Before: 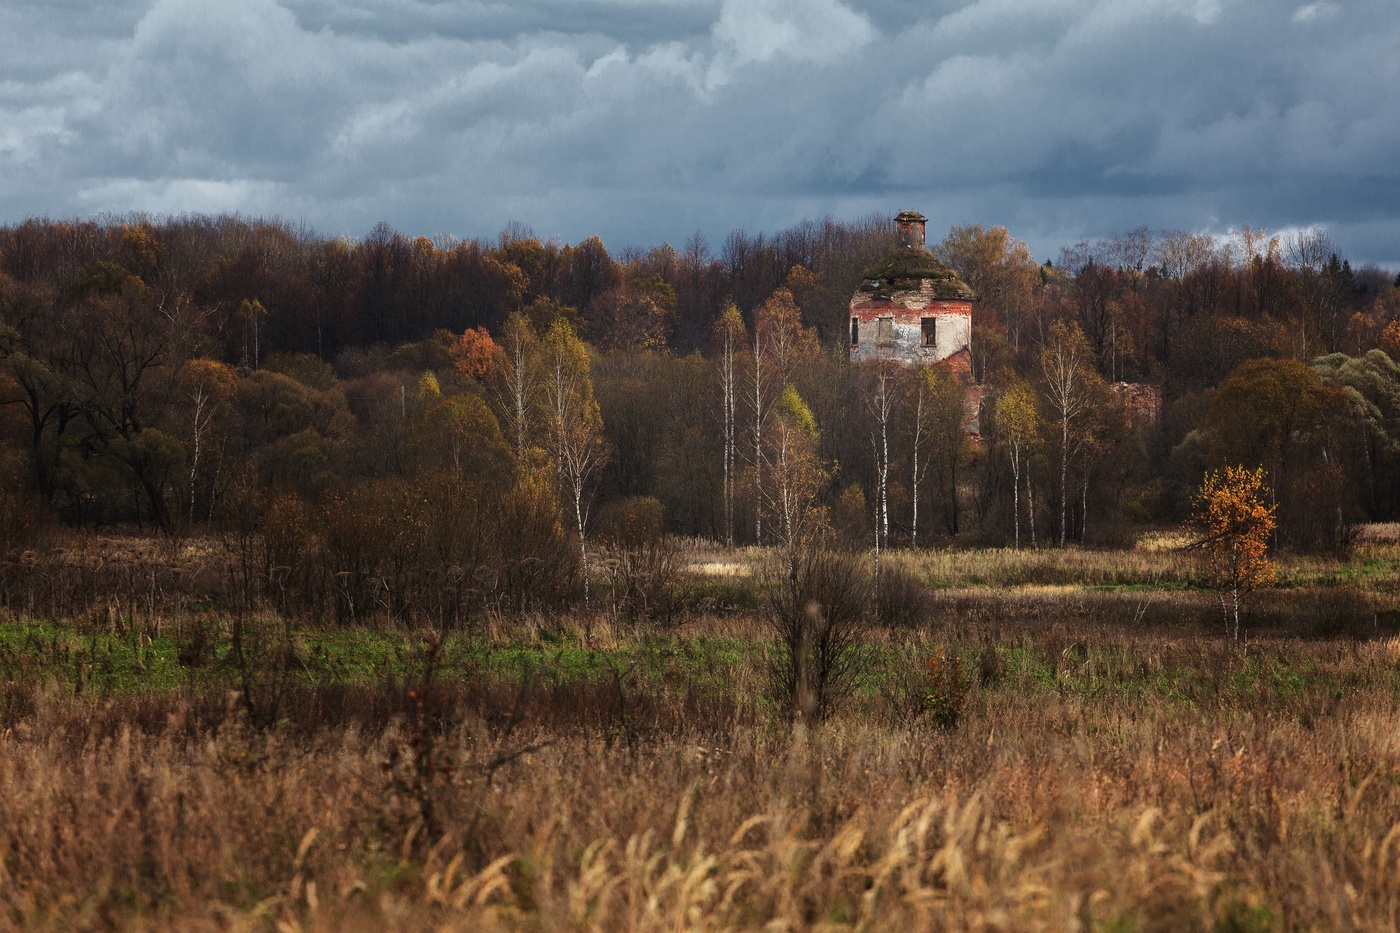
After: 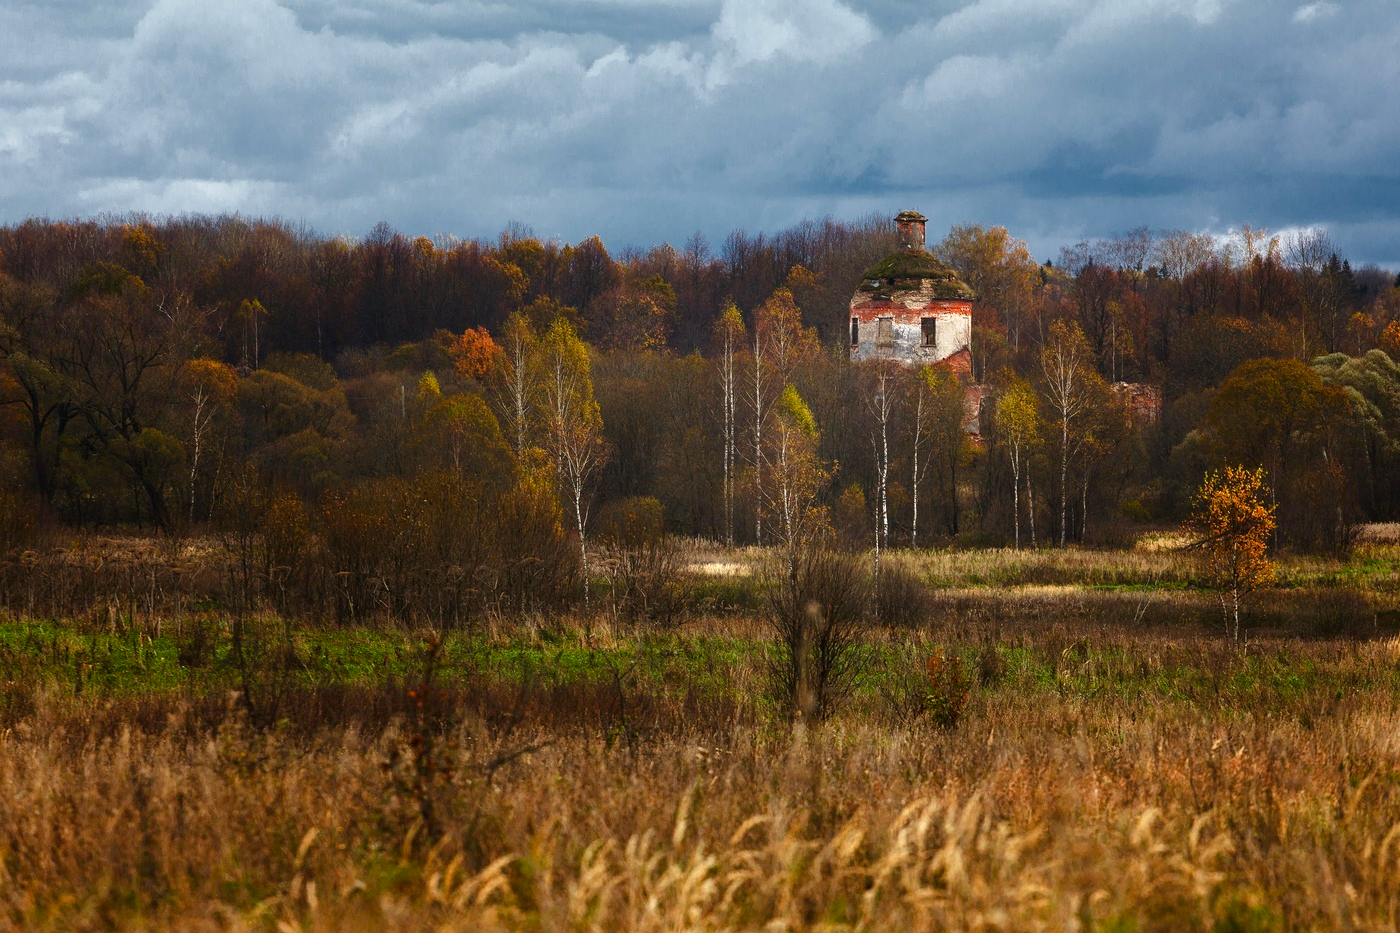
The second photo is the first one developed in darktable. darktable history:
color balance rgb: shadows lift › chroma 0.878%, shadows lift › hue 111.69°, highlights gain › luminance 14.798%, linear chroma grading › global chroma 8.626%, perceptual saturation grading › global saturation 20%, perceptual saturation grading › highlights -25.27%, perceptual saturation grading › shadows 24.837%, perceptual brilliance grading › global brilliance 2.757%
